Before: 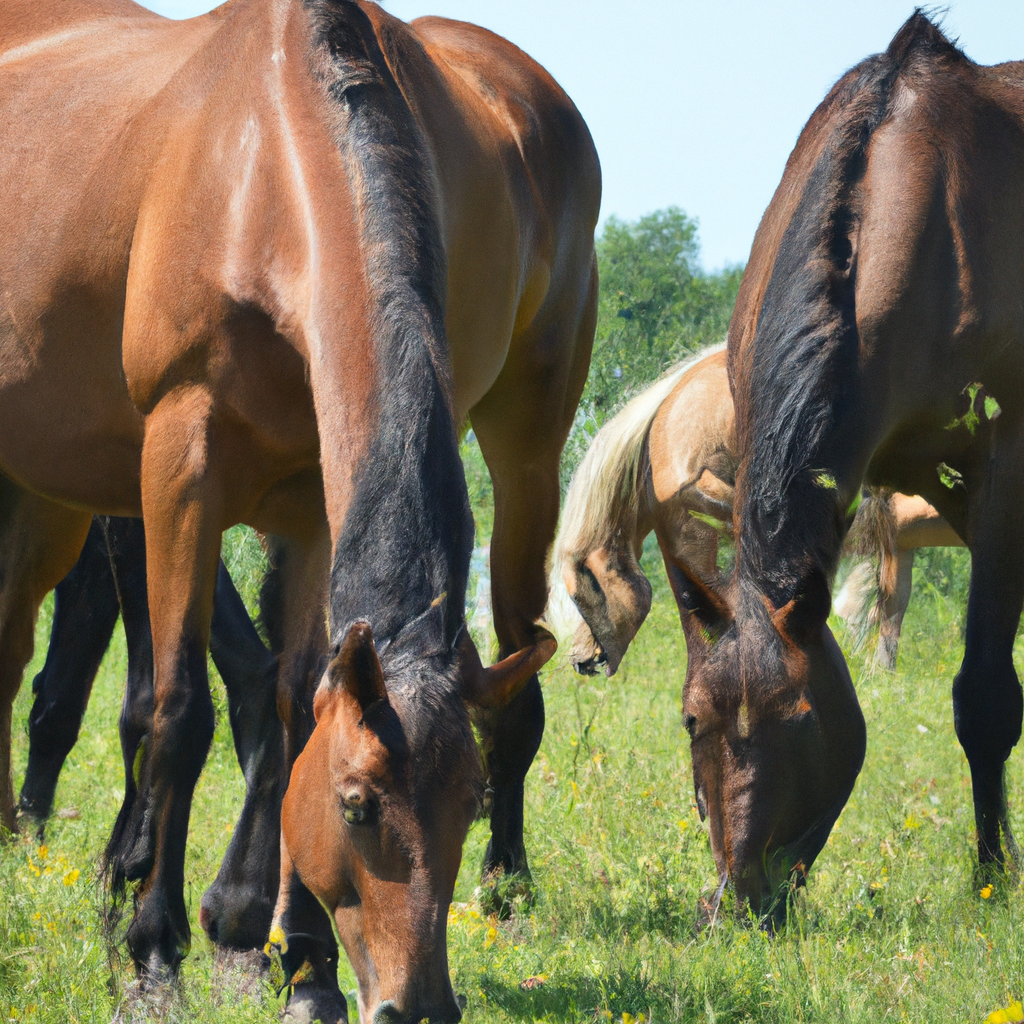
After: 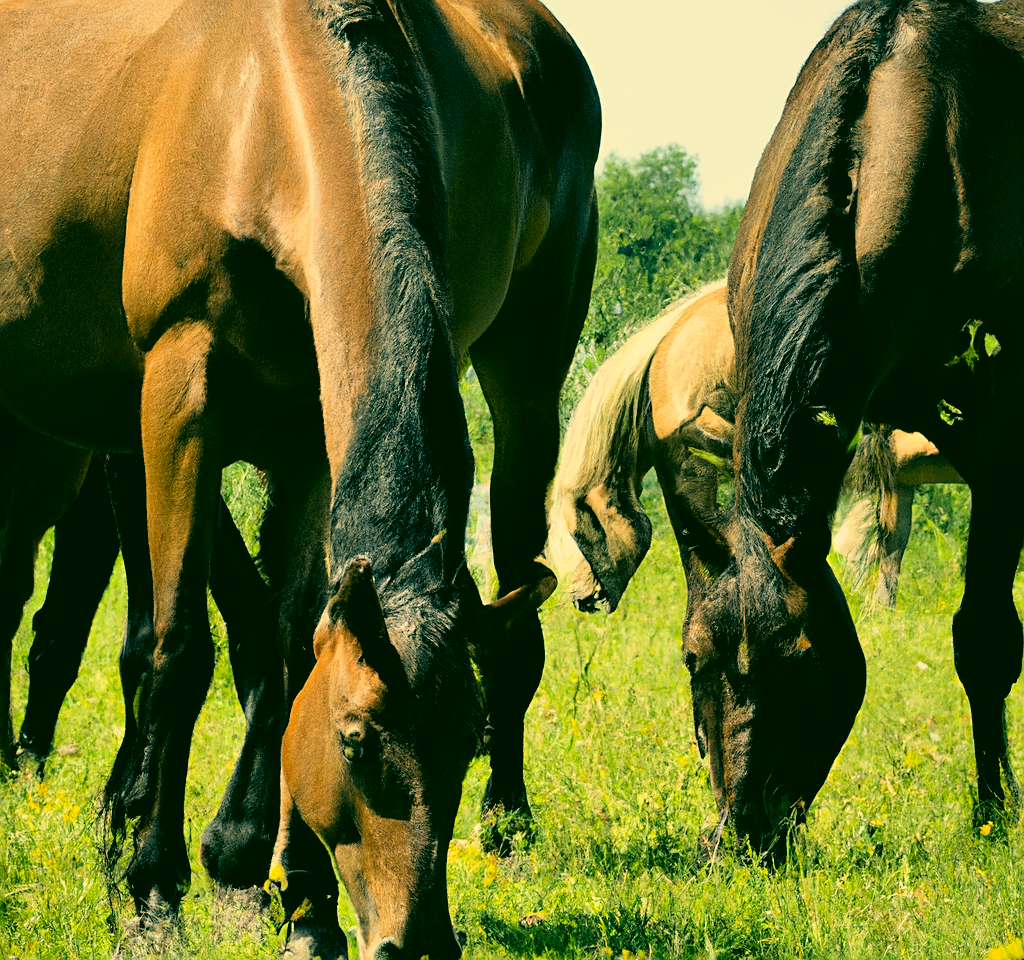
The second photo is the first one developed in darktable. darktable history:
sharpen: on, module defaults
crop and rotate: top 6.17%
filmic rgb: black relative exposure -3.96 EV, white relative exposure 3 EV, hardness 3.01, contrast 1.386, color science v6 (2022)
color correction: highlights a* 5.71, highlights b* 32.97, shadows a* -26.63, shadows b* 3.84
